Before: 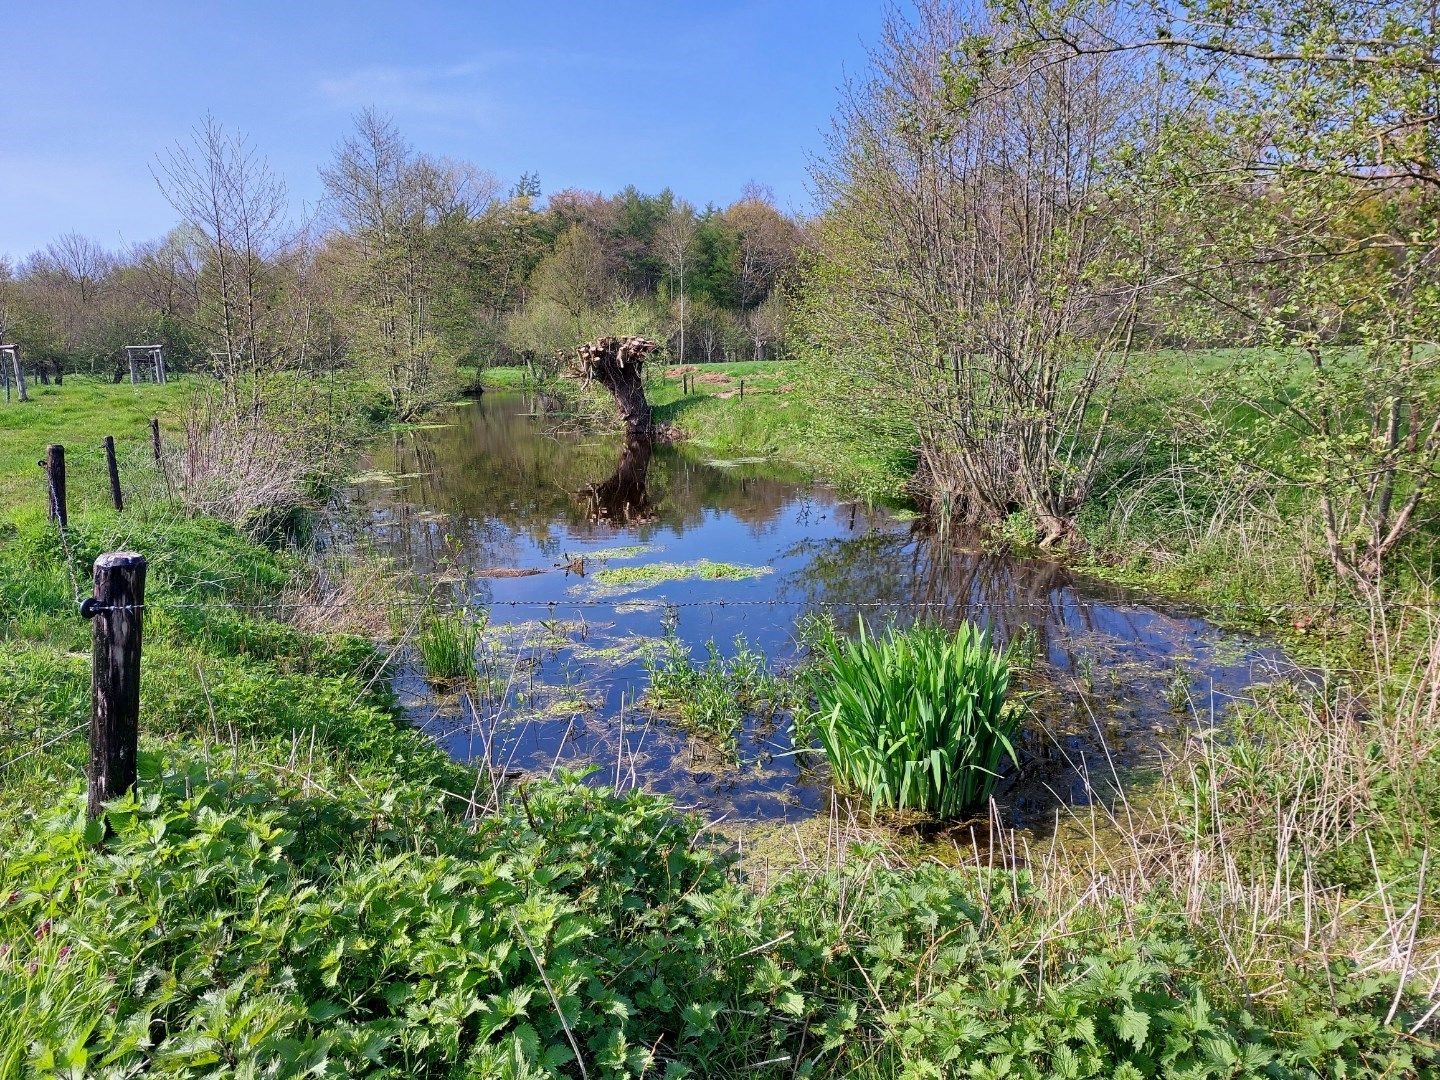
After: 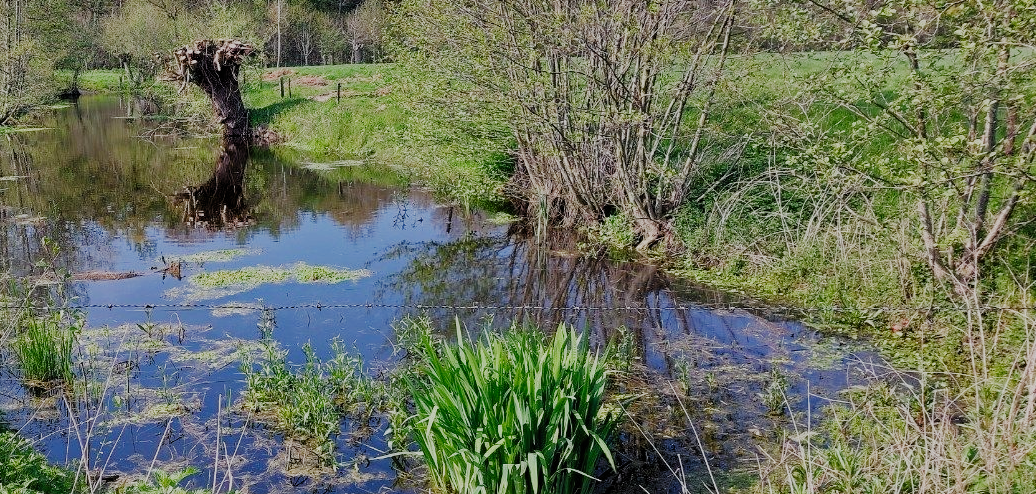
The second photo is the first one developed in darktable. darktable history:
crop and rotate: left 28.047%, top 27.501%, bottom 26.727%
filmic rgb: black relative exposure -7.65 EV, white relative exposure 4.56 EV, hardness 3.61, preserve chrominance no, color science v5 (2021), contrast in shadows safe, contrast in highlights safe
